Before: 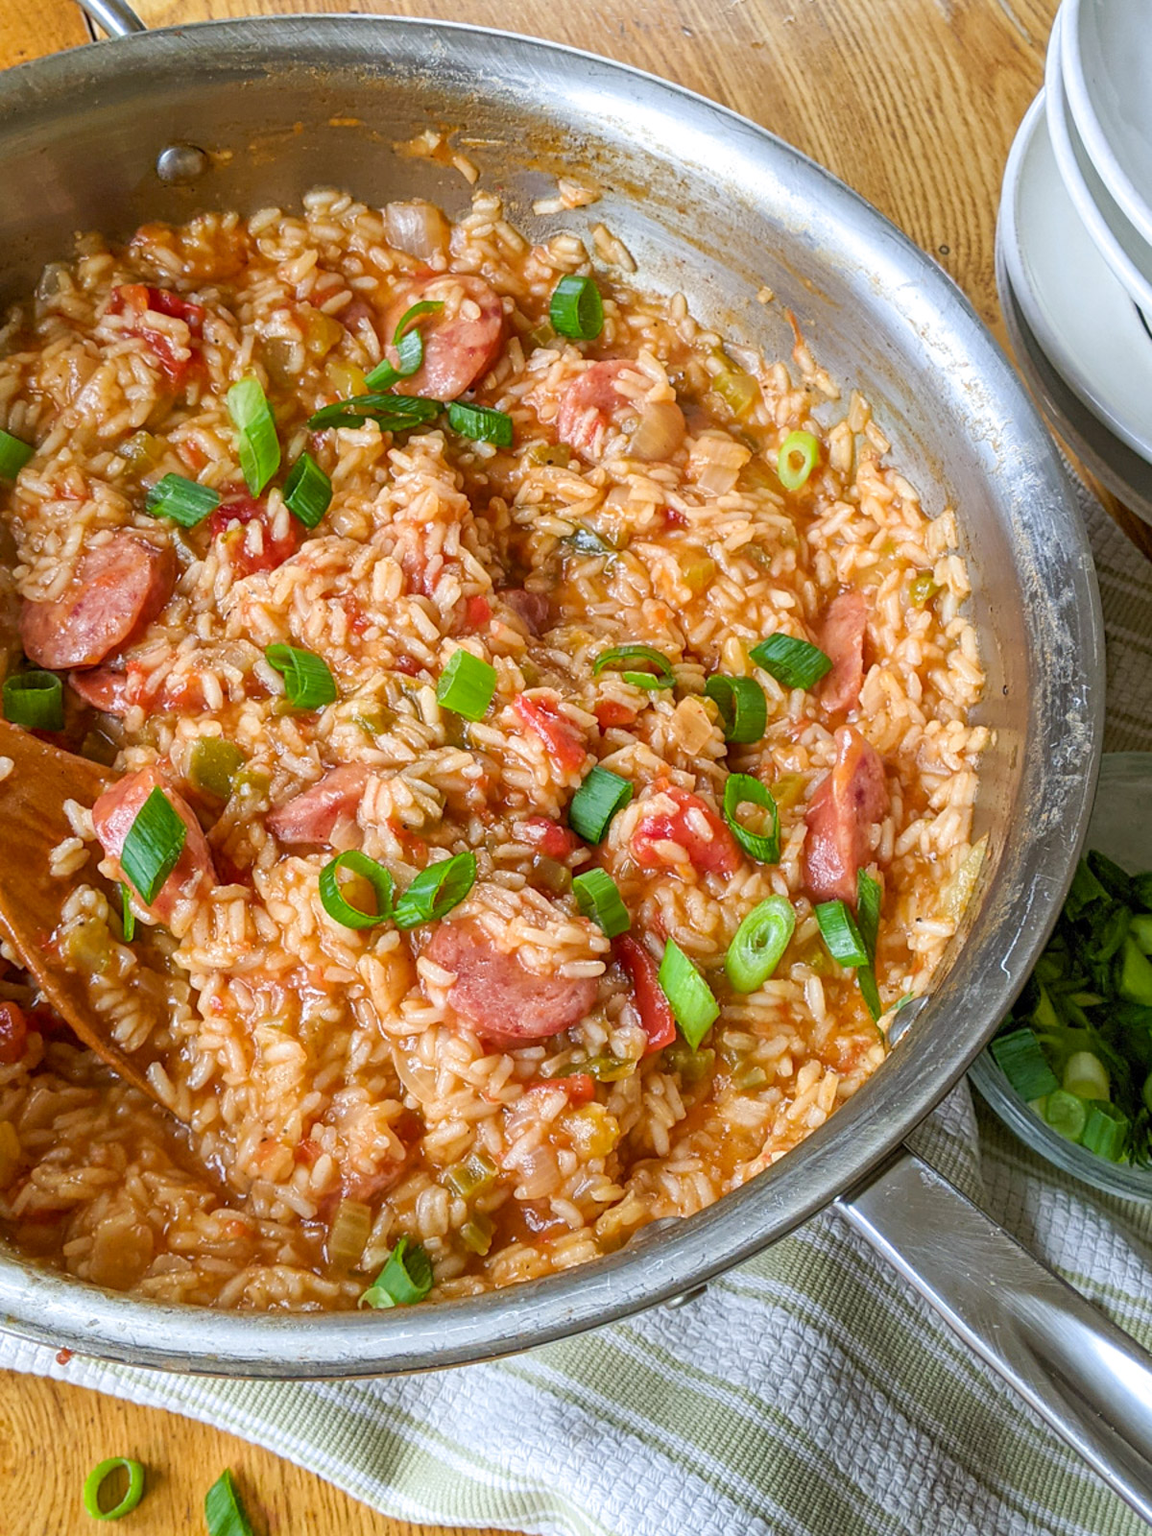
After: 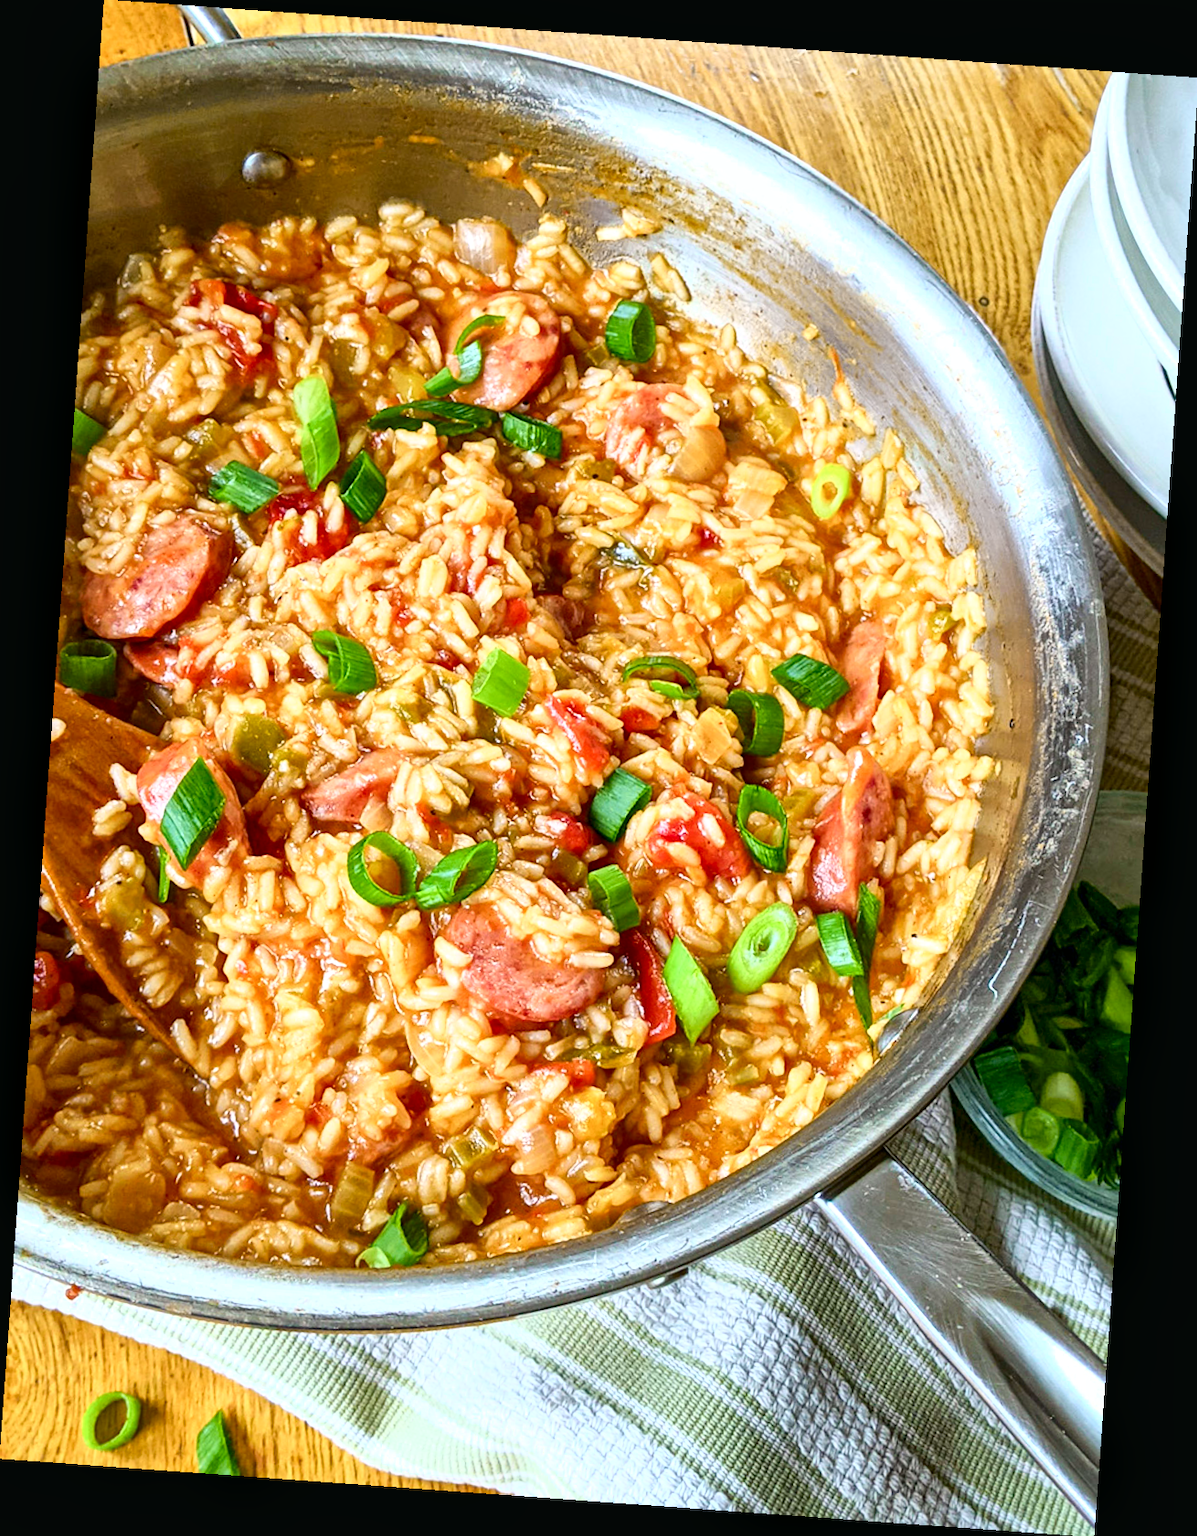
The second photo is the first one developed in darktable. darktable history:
local contrast: mode bilateral grid, contrast 30, coarseness 25, midtone range 0.2
tone curve: curves: ch0 [(0, 0.018) (0.162, 0.128) (0.434, 0.478) (0.667, 0.785) (0.819, 0.943) (1, 0.991)]; ch1 [(0, 0) (0.402, 0.36) (0.476, 0.449) (0.506, 0.505) (0.523, 0.518) (0.582, 0.586) (0.641, 0.668) (0.7, 0.741) (1, 1)]; ch2 [(0, 0) (0.416, 0.403) (0.483, 0.472) (0.503, 0.505) (0.521, 0.519) (0.547, 0.561) (0.597, 0.643) (0.699, 0.759) (0.997, 0.858)], color space Lab, independent channels
rotate and perspective: rotation 4.1°, automatic cropping off
